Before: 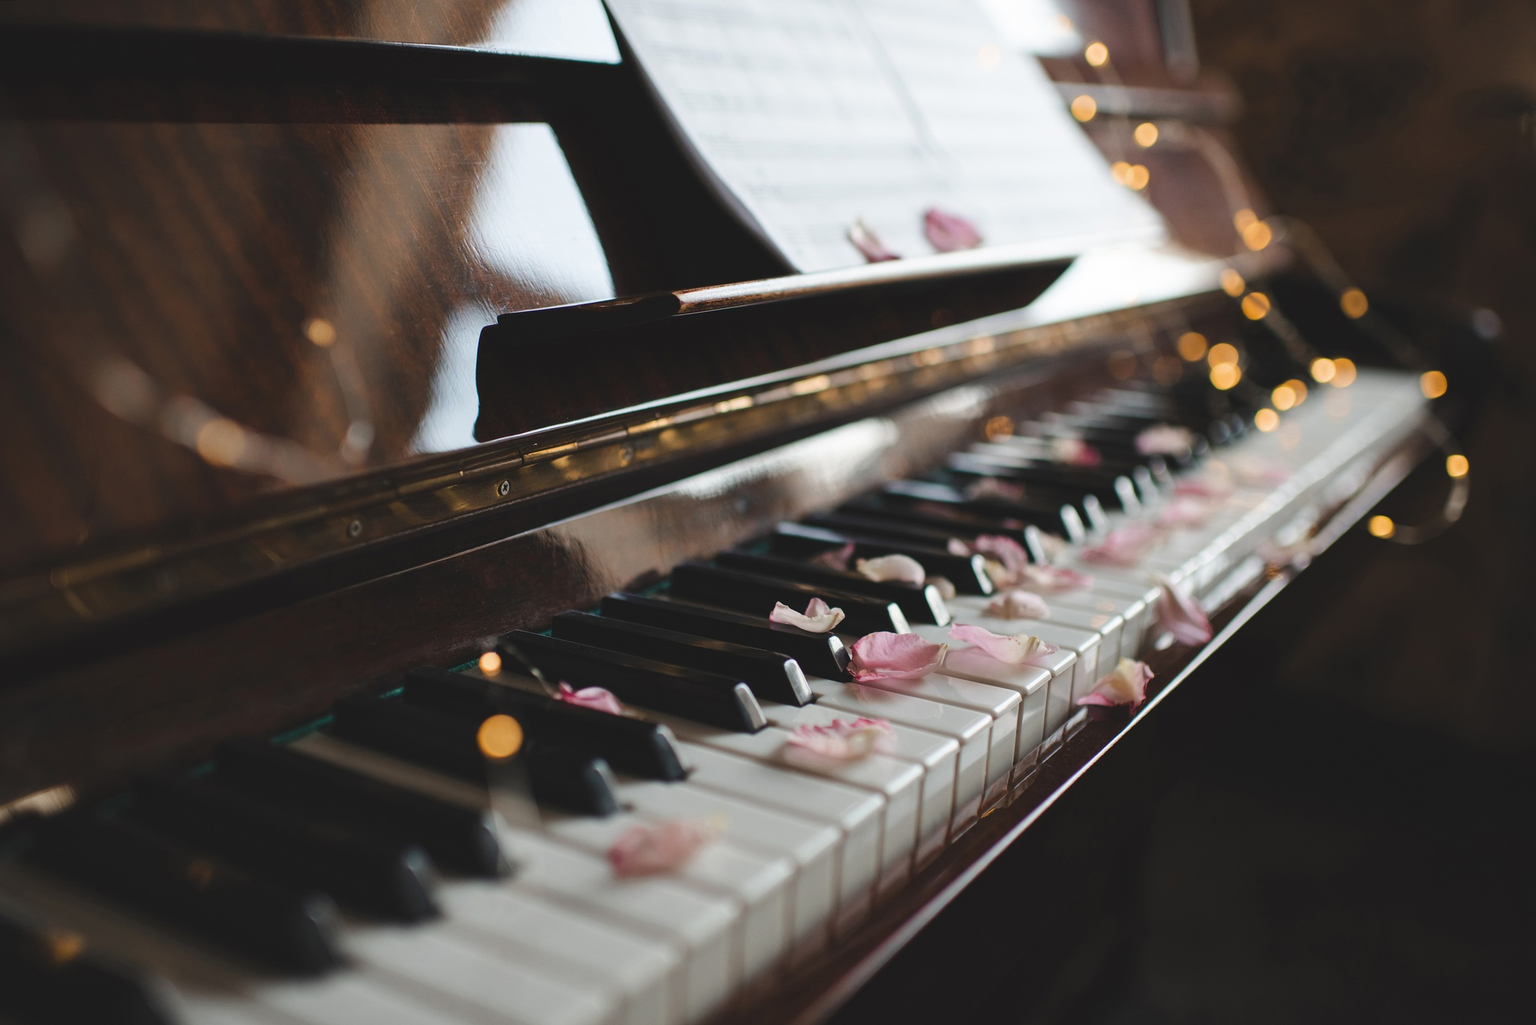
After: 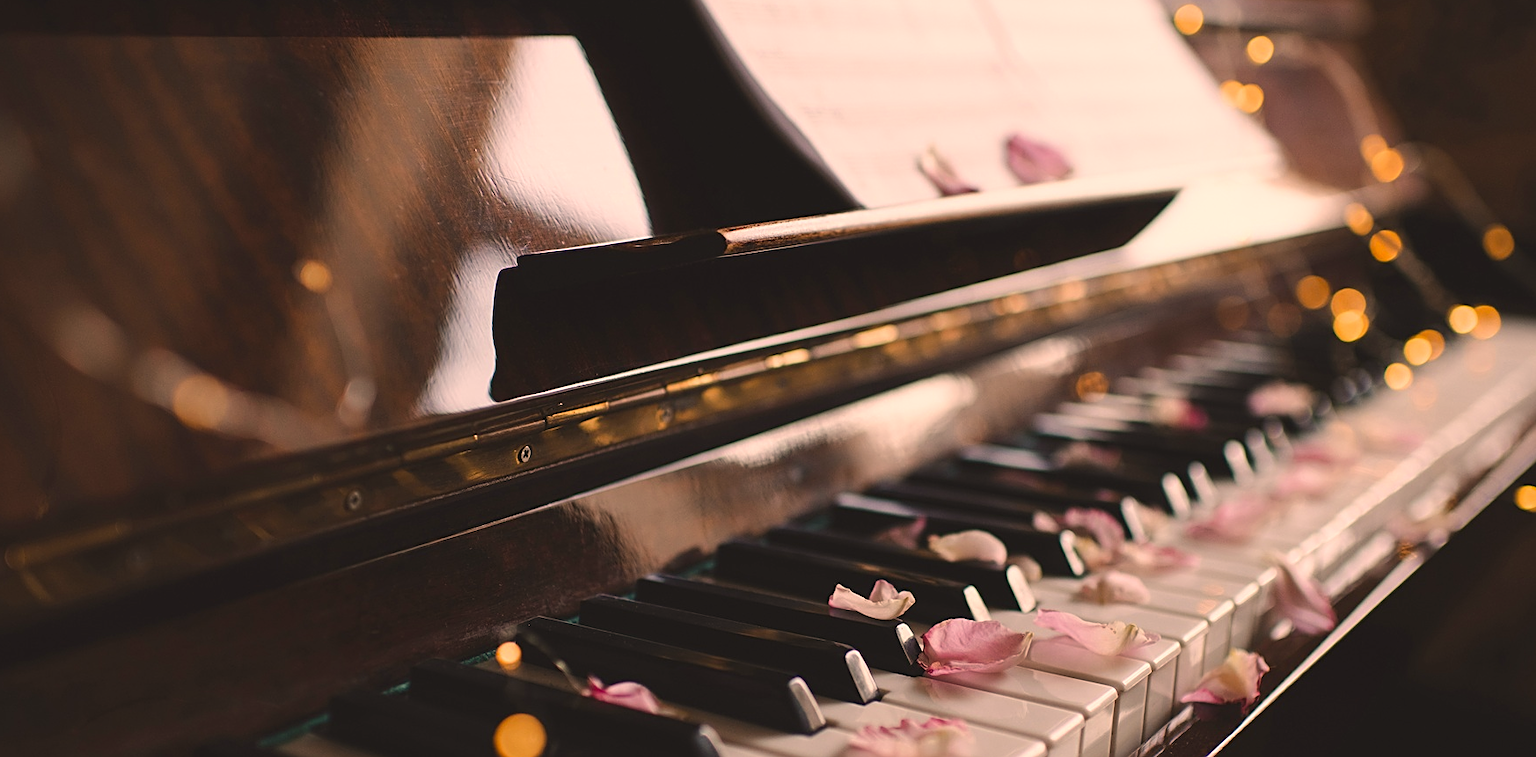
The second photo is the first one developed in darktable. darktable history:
rotate and perspective: crop left 0, crop top 0
color correction: highlights a* 17.88, highlights b* 18.79
crop: left 3.015%, top 8.969%, right 9.647%, bottom 26.457%
sharpen: on, module defaults
